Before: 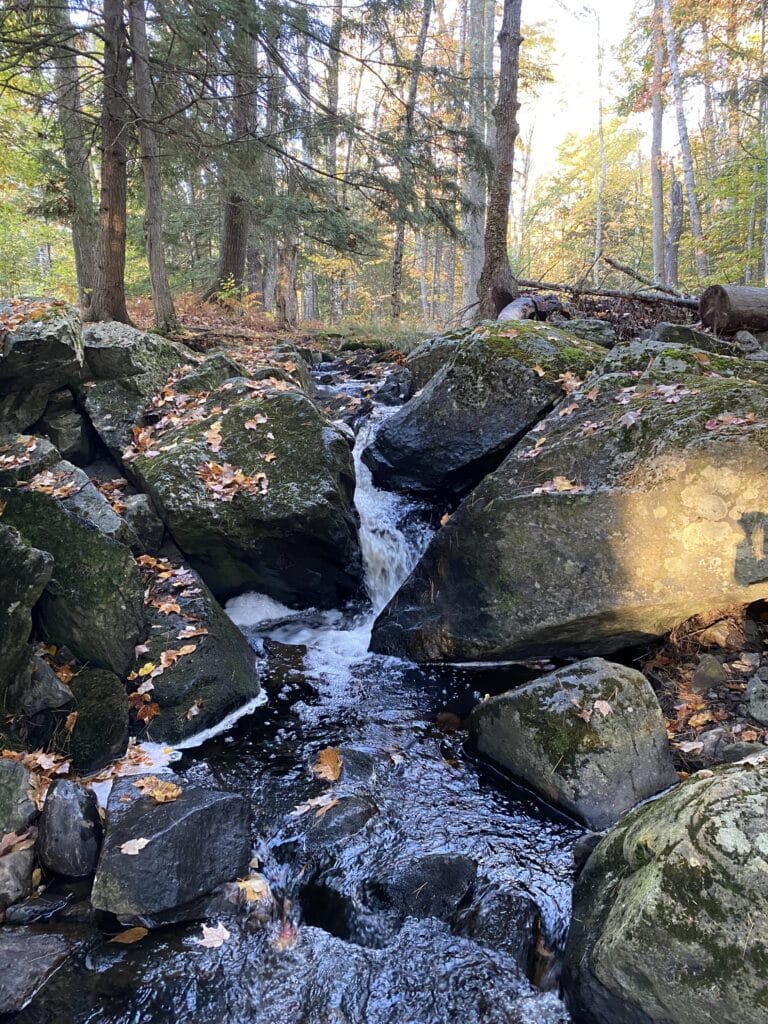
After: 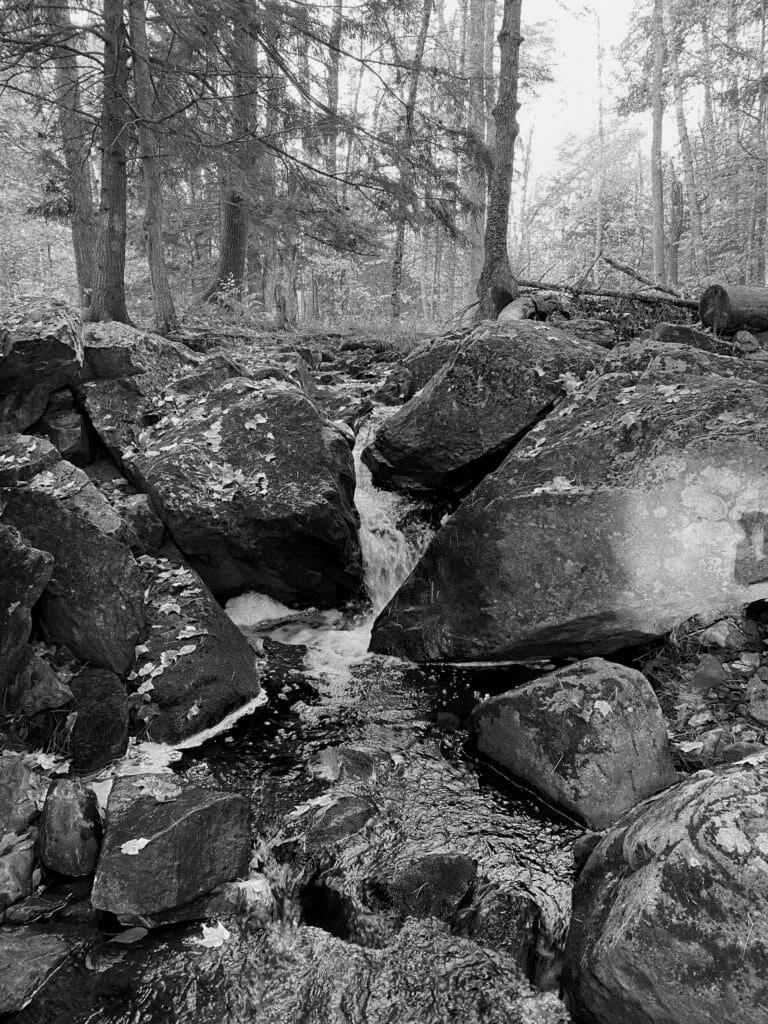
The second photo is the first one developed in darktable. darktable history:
grain: coarseness 0.09 ISO
monochrome: a 14.95, b -89.96
exposure: black level correction 0.002, compensate highlight preservation false
base curve: curves: ch0 [(0, 0) (0.283, 0.295) (1, 1)], preserve colors none
